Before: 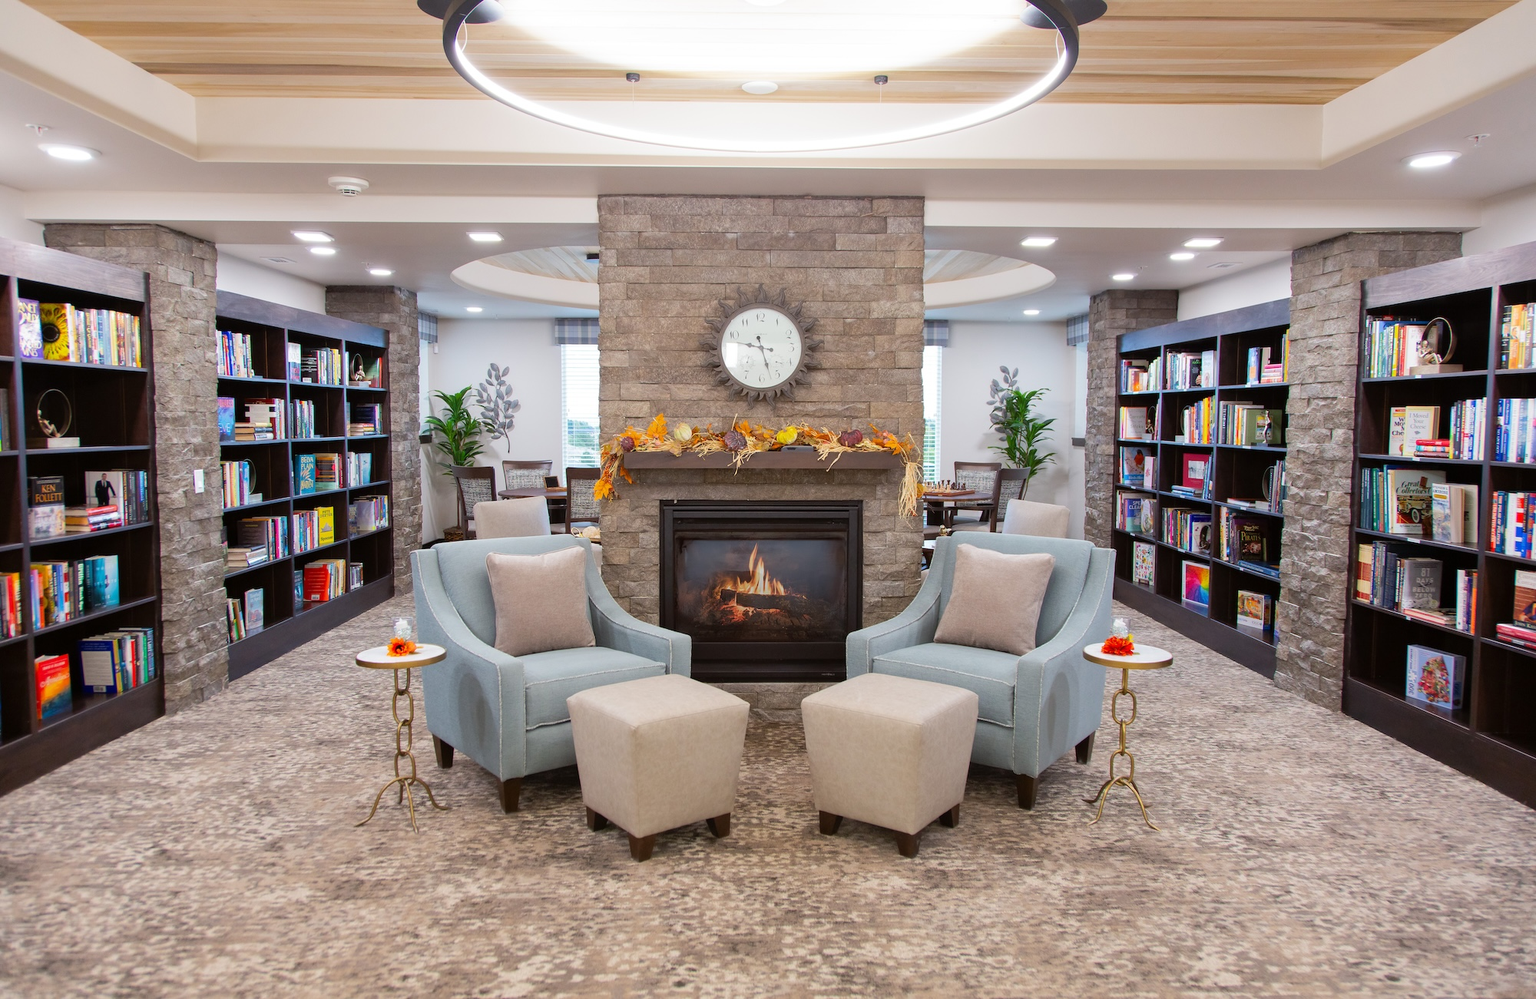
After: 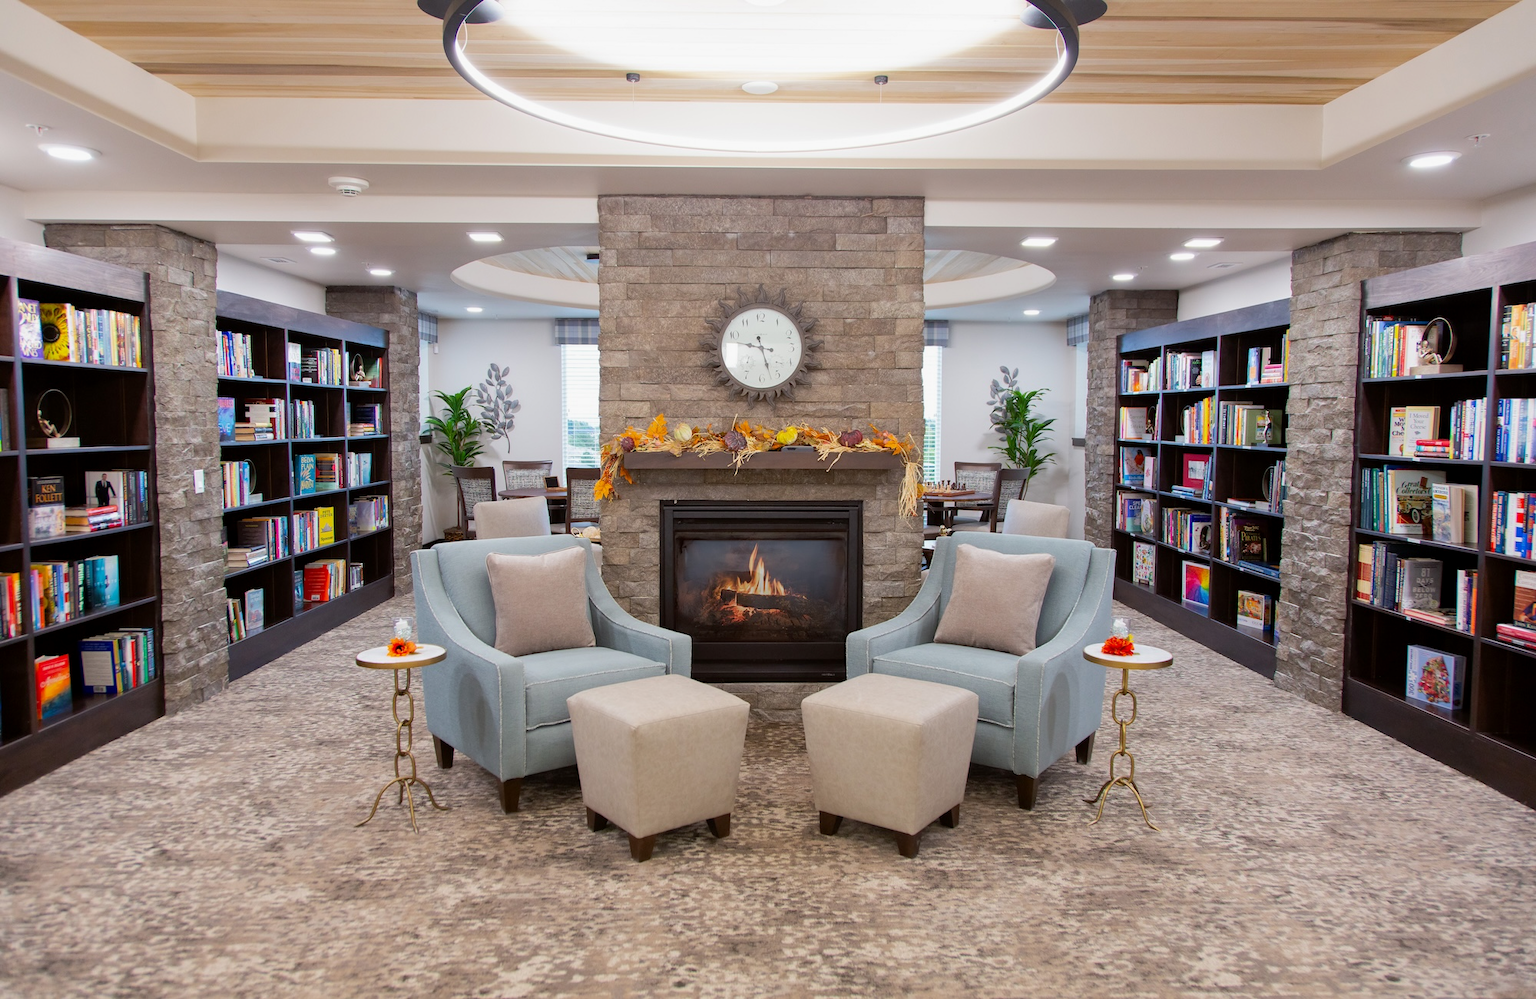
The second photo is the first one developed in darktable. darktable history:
exposure: black level correction 0.002, exposure -0.097 EV, compensate exposure bias true, compensate highlight preservation false
